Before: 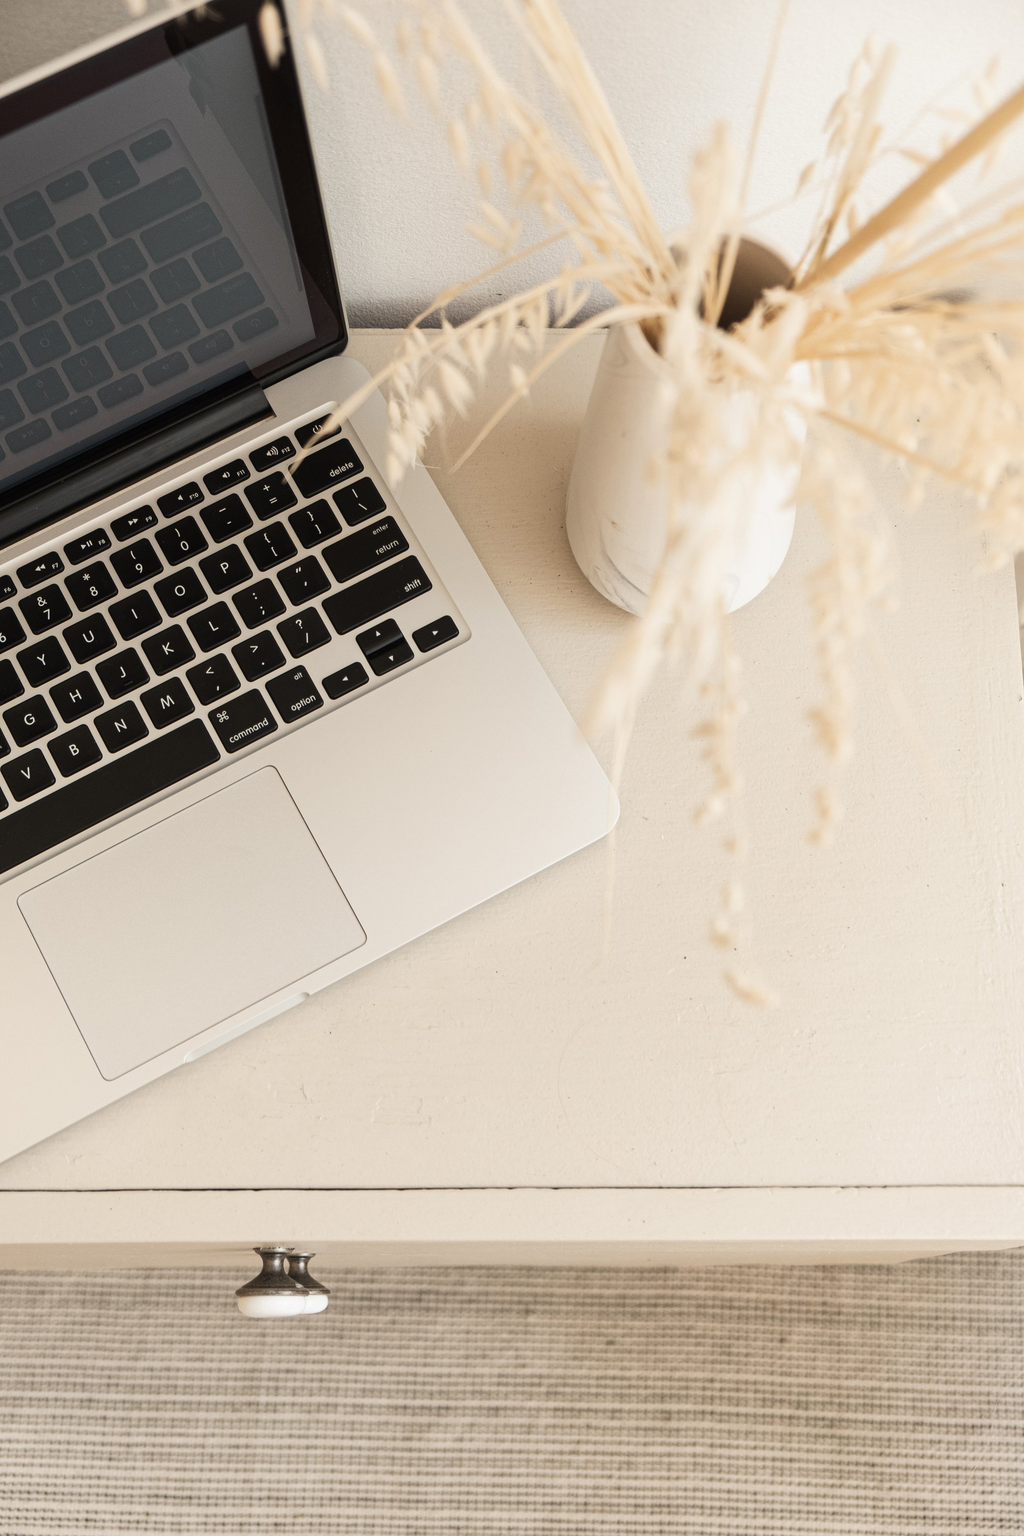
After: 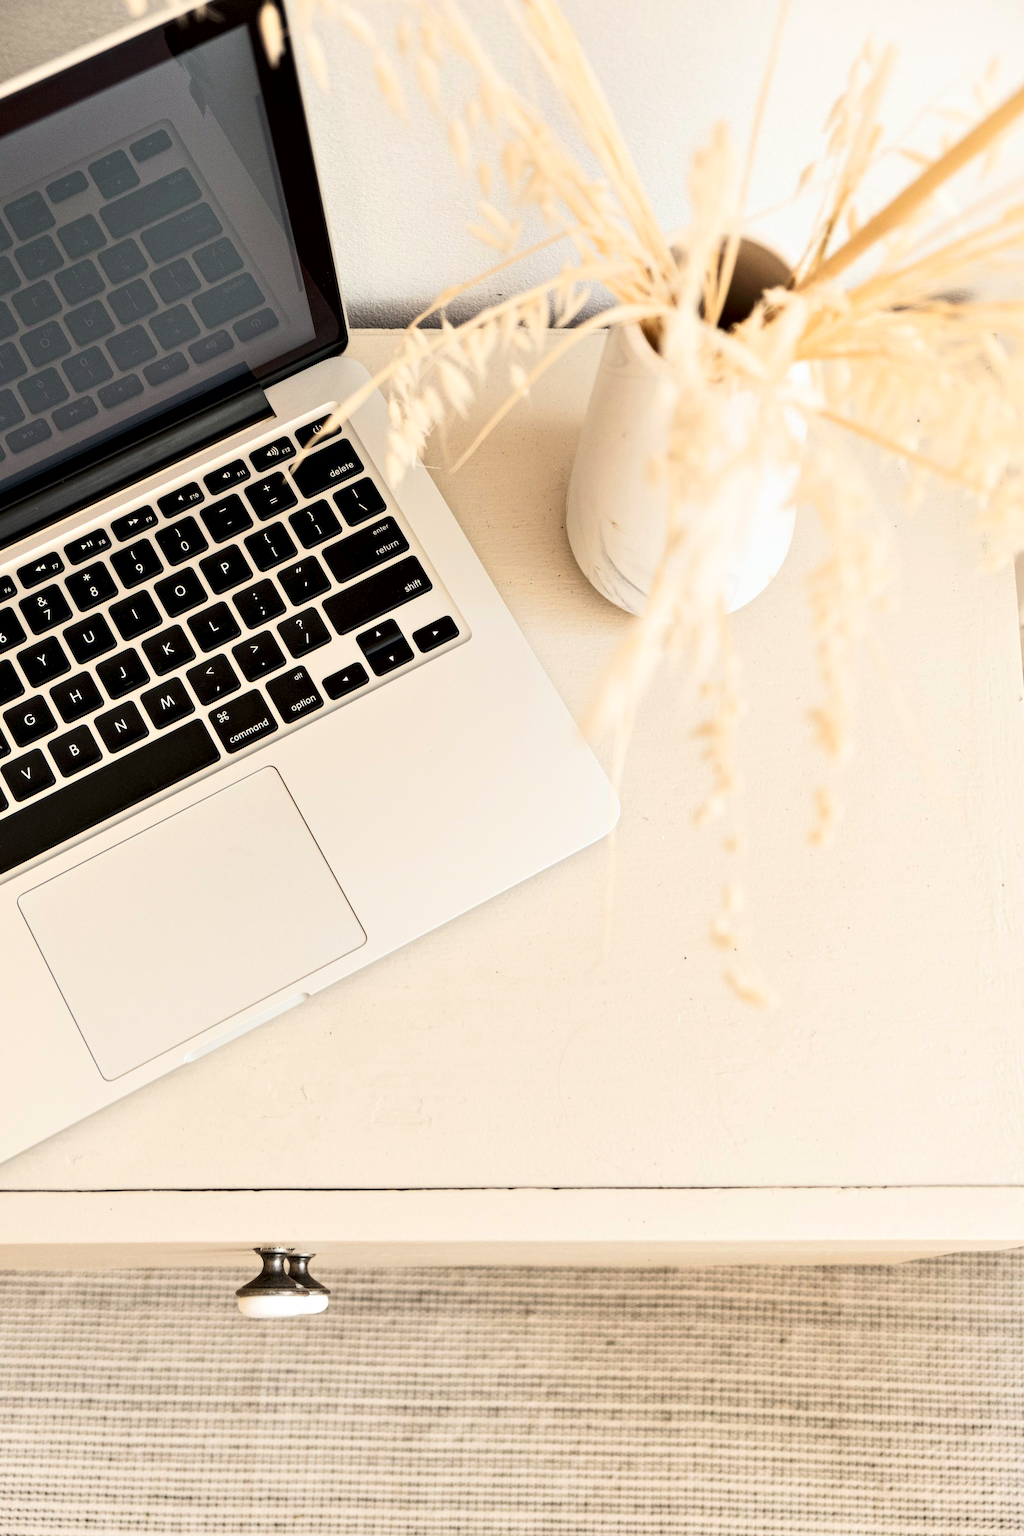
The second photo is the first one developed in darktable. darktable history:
contrast brightness saturation: contrast 0.2, brightness 0.16, saturation 0.22
contrast equalizer: octaves 7, y [[0.528, 0.548, 0.563, 0.562, 0.546, 0.526], [0.55 ×6], [0 ×6], [0 ×6], [0 ×6]]
